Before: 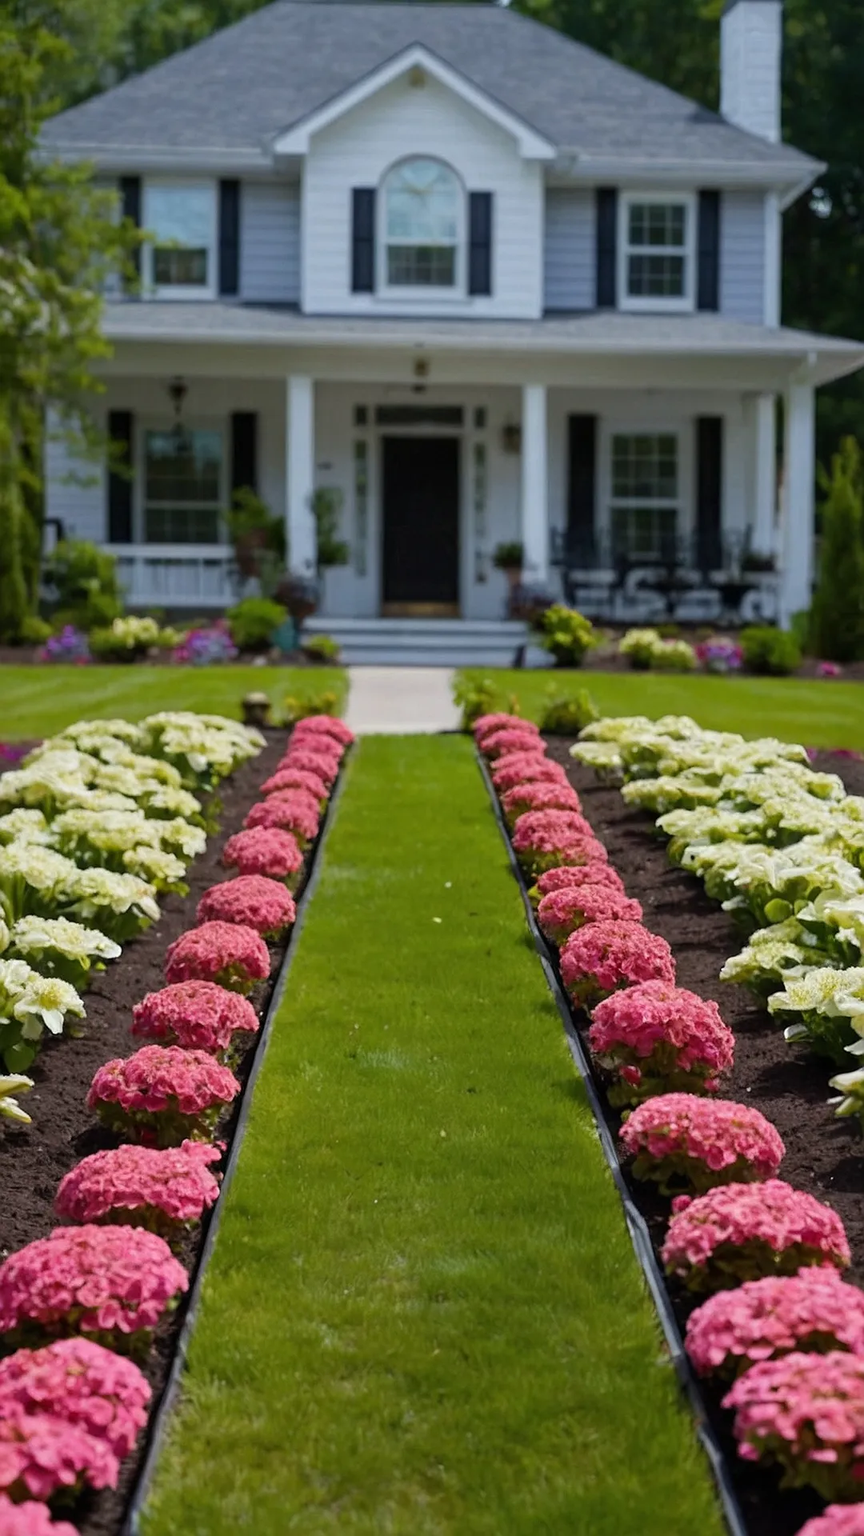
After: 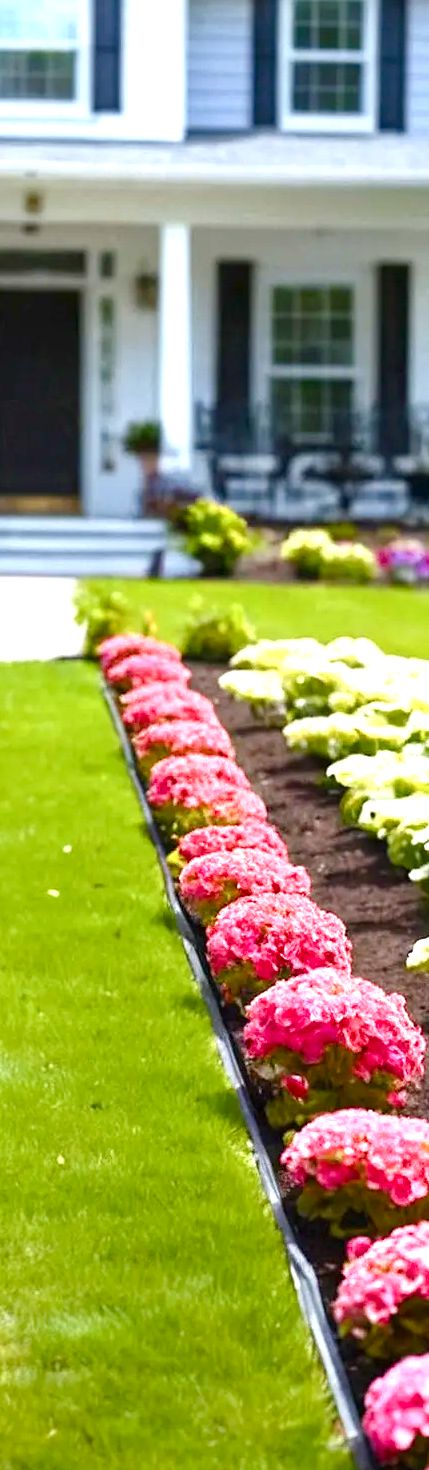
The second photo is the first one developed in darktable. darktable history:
color balance rgb: perceptual saturation grading › global saturation 20%, perceptual saturation grading › highlights -25%, perceptual saturation grading › shadows 50%
exposure: black level correction 0, exposure 1.625 EV, compensate exposure bias true, compensate highlight preservation false
crop: left 45.721%, top 13.393%, right 14.118%, bottom 10.01%
